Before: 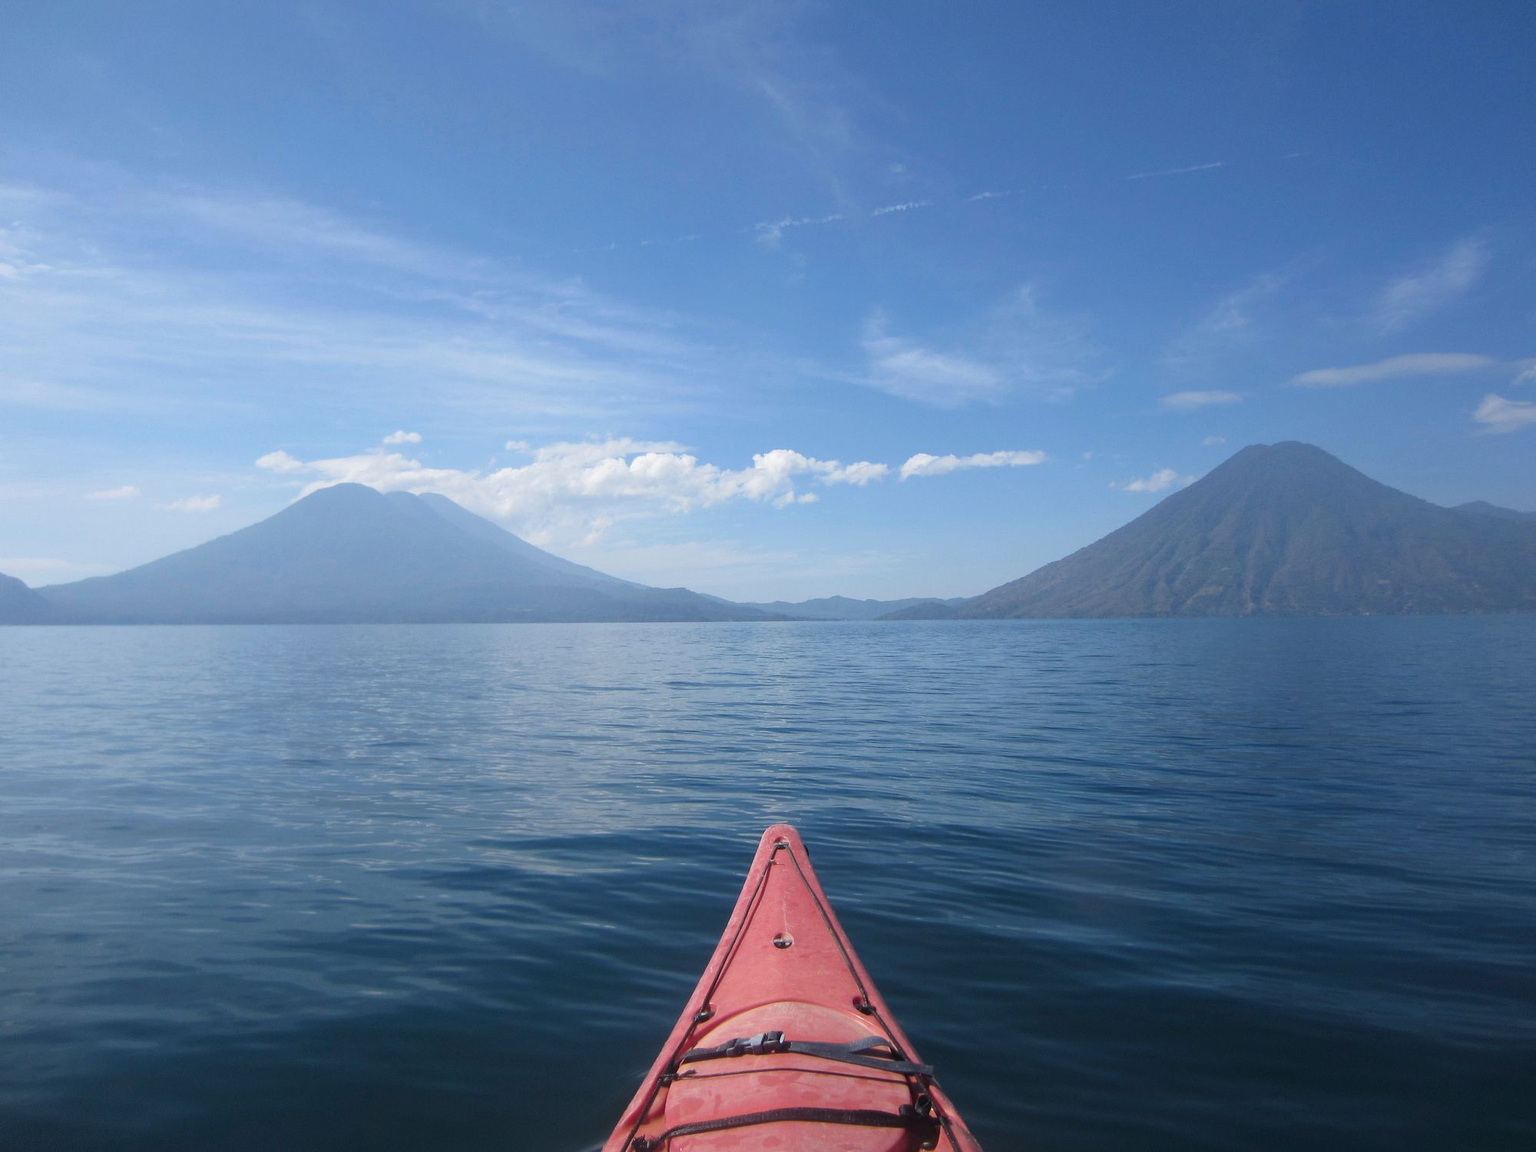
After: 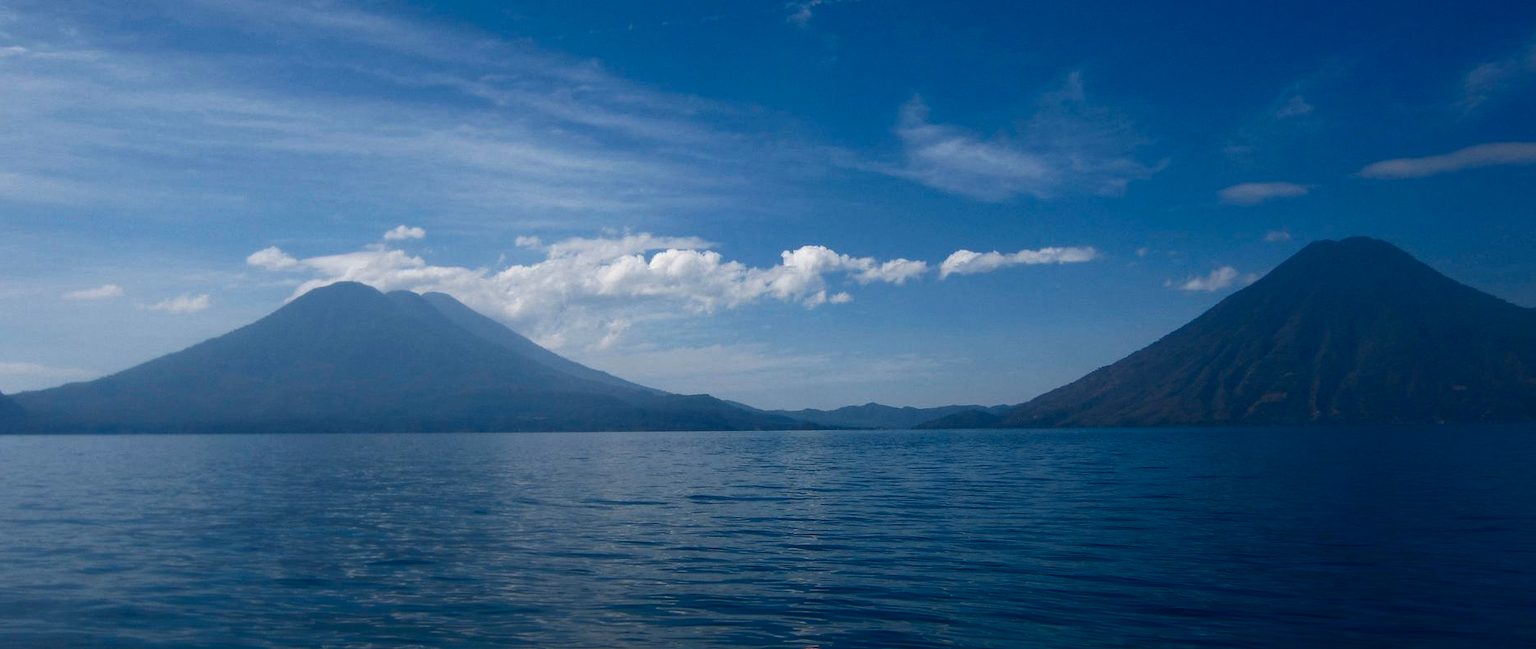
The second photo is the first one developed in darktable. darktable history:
crop: left 1.744%, top 19.225%, right 5.069%, bottom 28.357%
contrast brightness saturation: contrast 0.09, brightness -0.59, saturation 0.17
